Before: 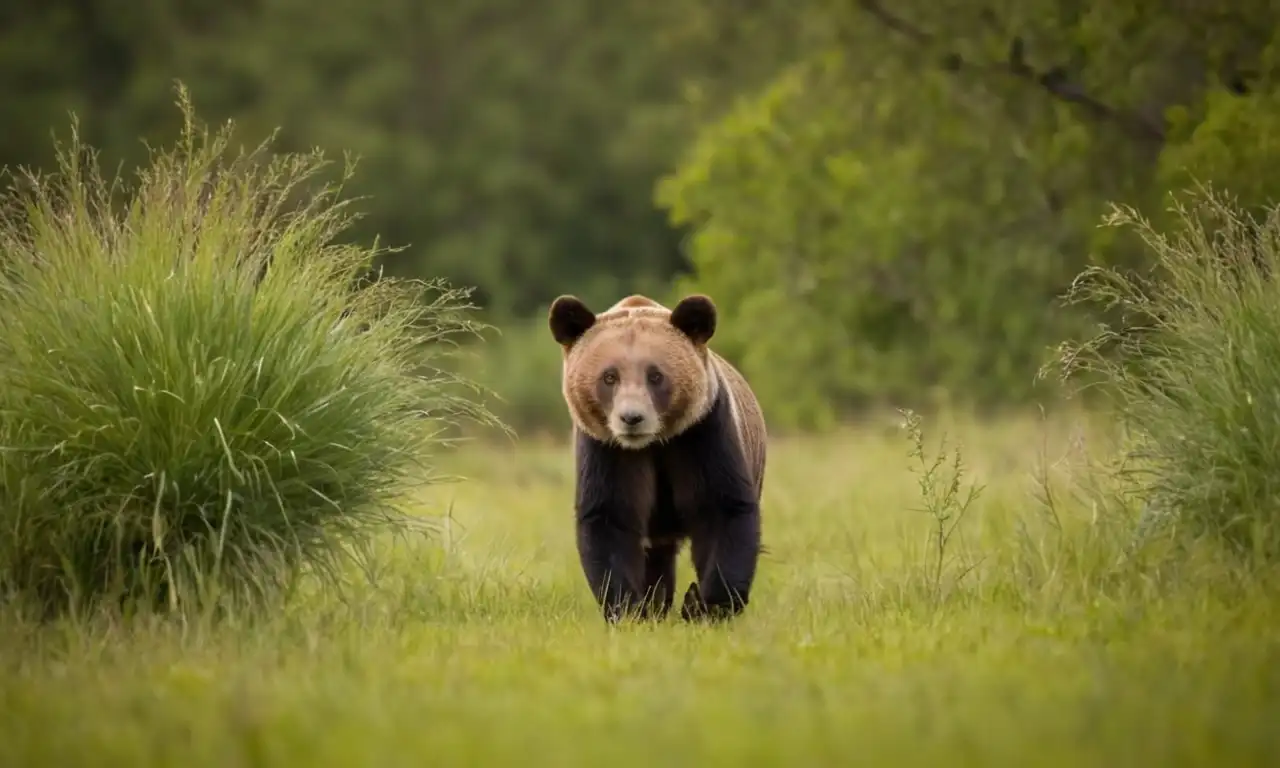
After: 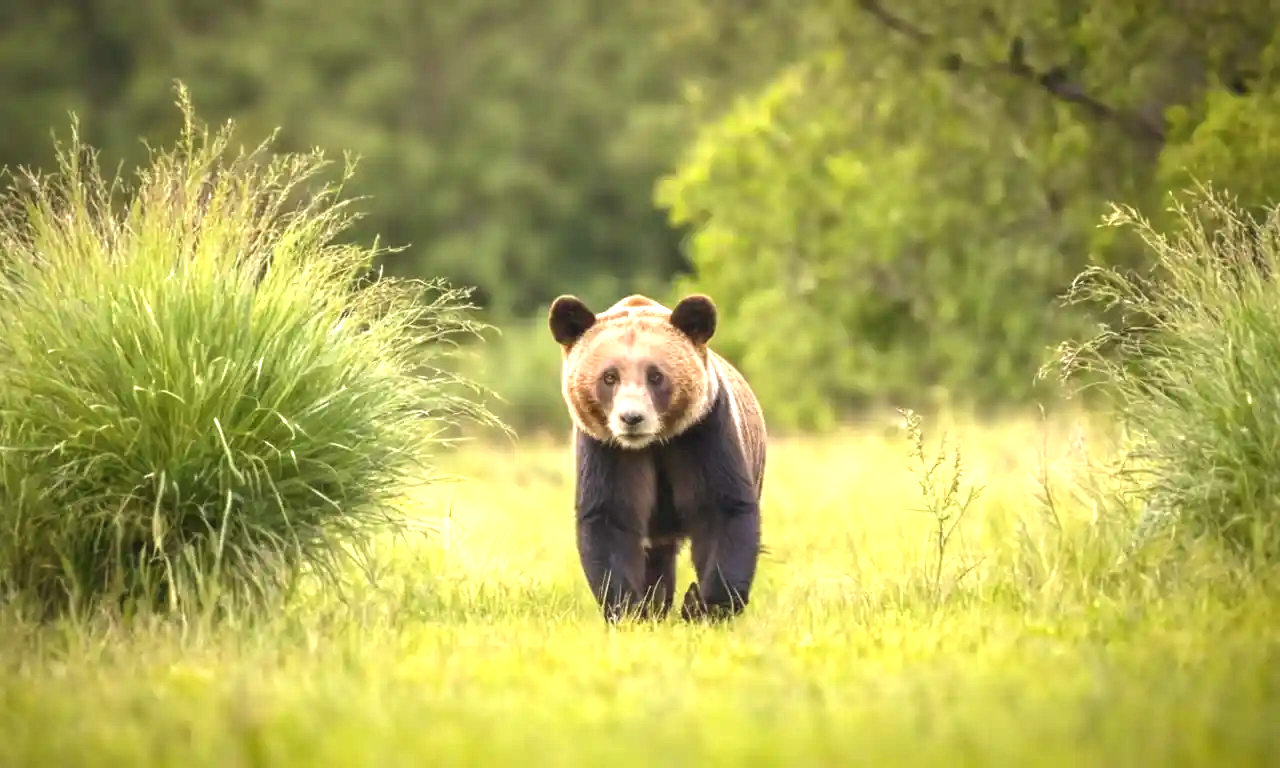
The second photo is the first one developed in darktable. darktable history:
exposure: black level correction -0.002, exposure 1.35 EV, compensate highlight preservation false
shadows and highlights: shadows 43.06, highlights 6.94
local contrast: on, module defaults
